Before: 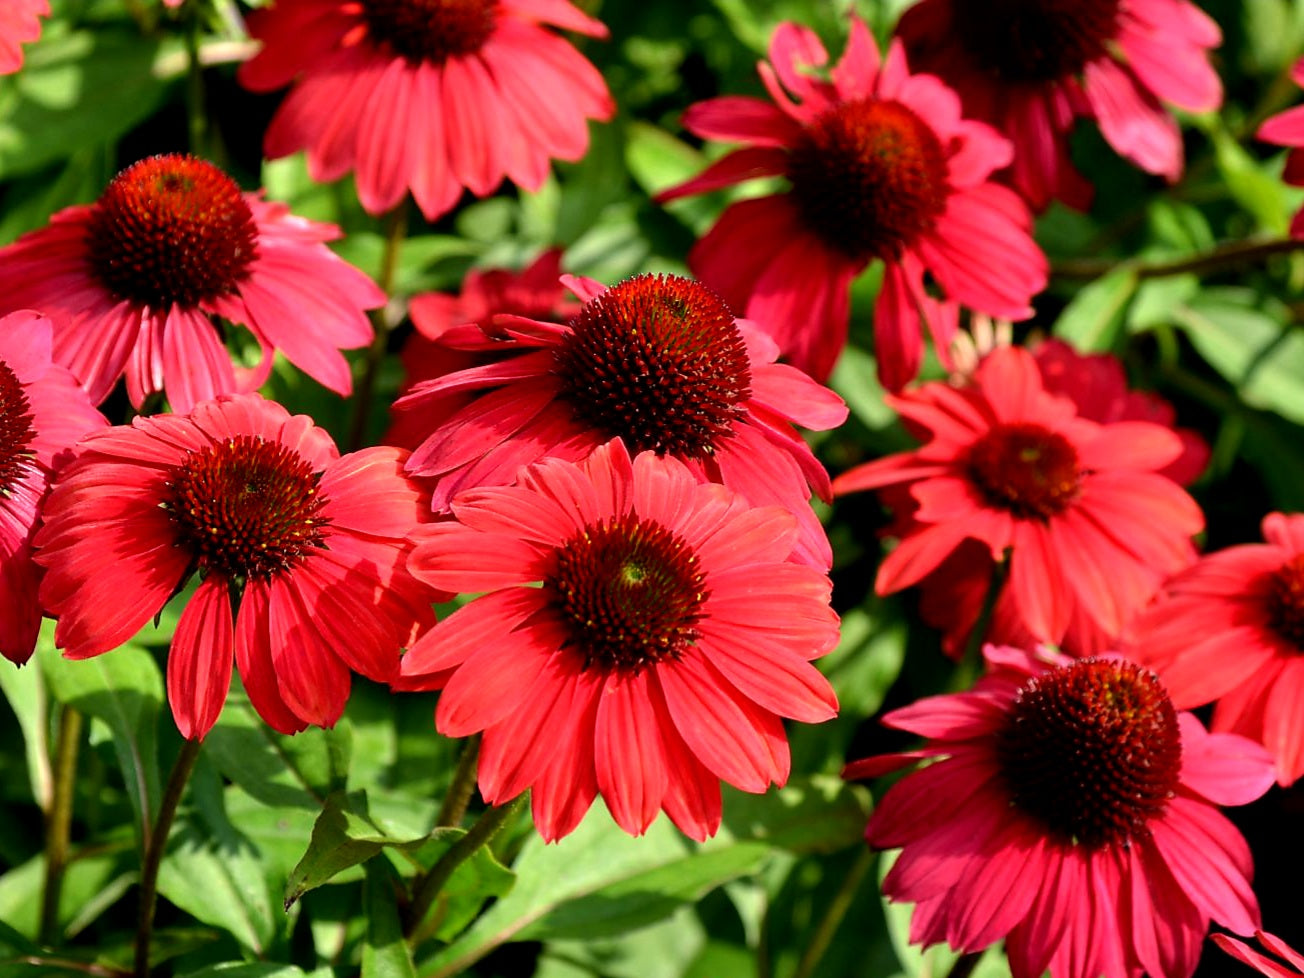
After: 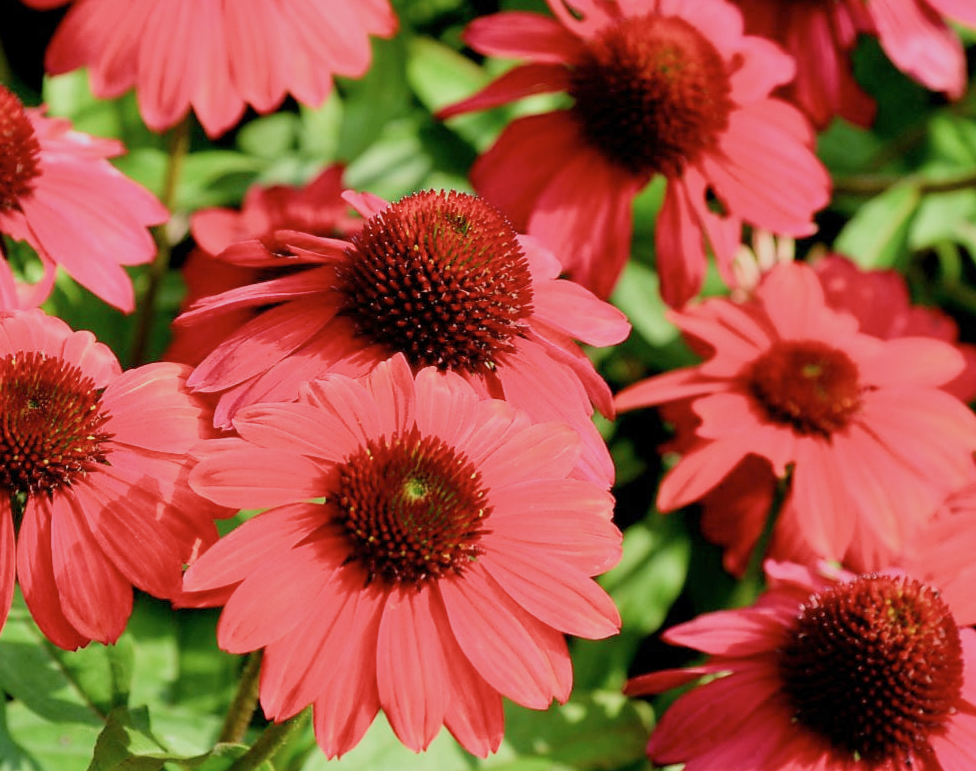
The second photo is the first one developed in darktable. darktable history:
crop: left 16.768%, top 8.653%, right 8.362%, bottom 12.485%
exposure: exposure 0.74 EV, compensate highlight preservation false
color balance: contrast -15%
filmic rgb: black relative exposure -13 EV, threshold 3 EV, target white luminance 85%, hardness 6.3, latitude 42.11%, contrast 0.858, shadows ↔ highlights balance 8.63%, color science v4 (2020), enable highlight reconstruction true
